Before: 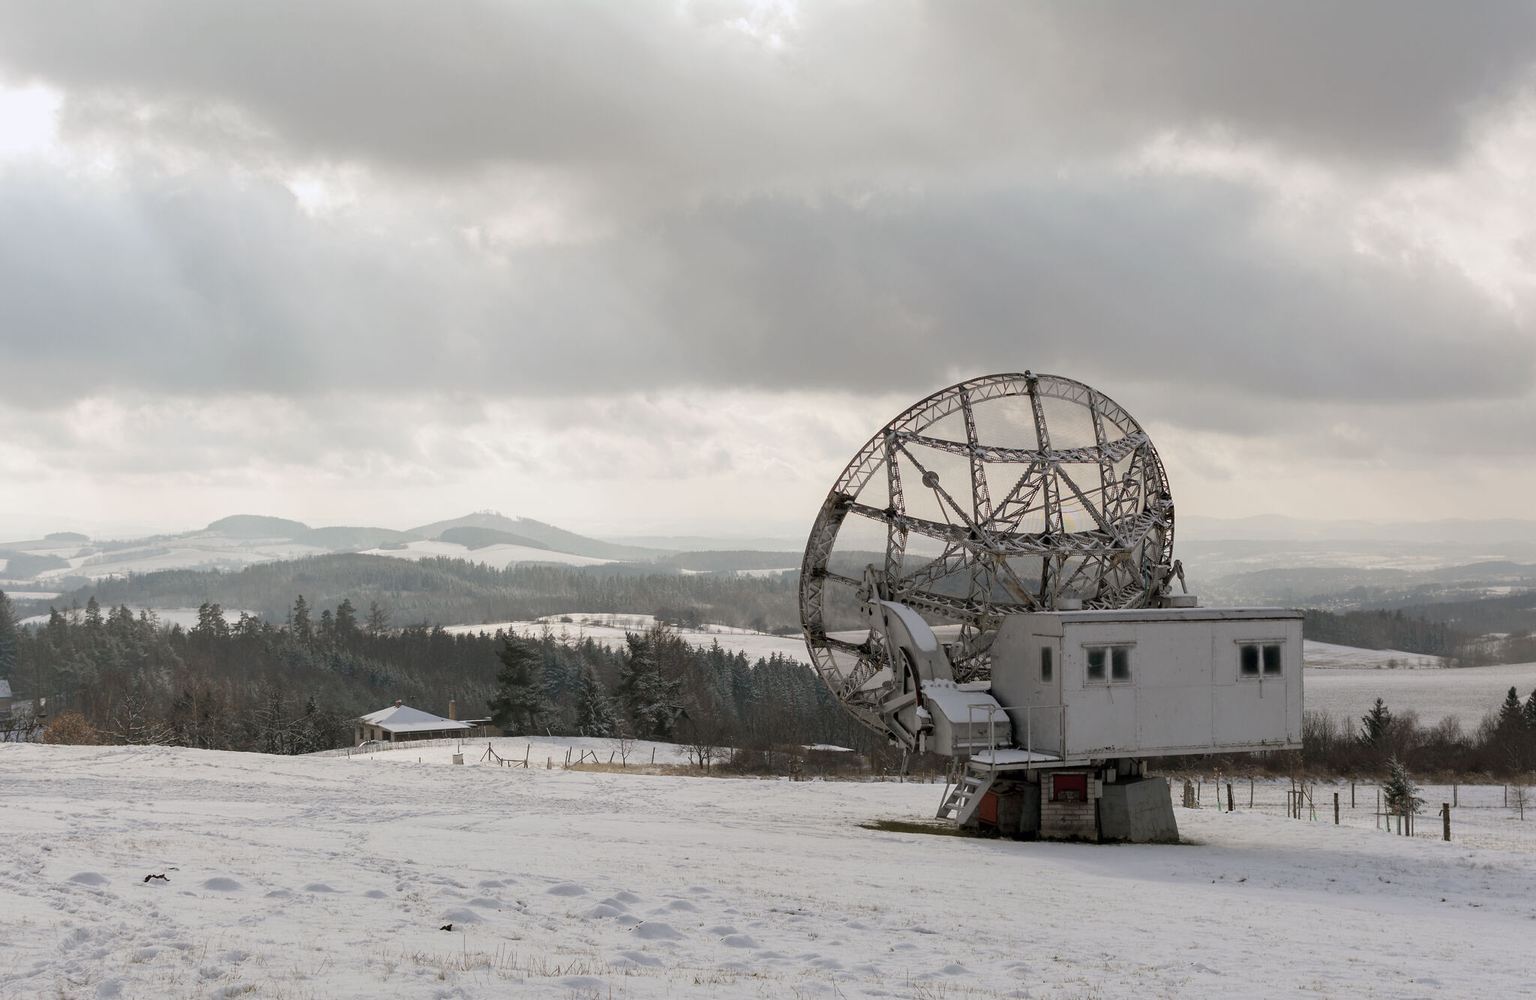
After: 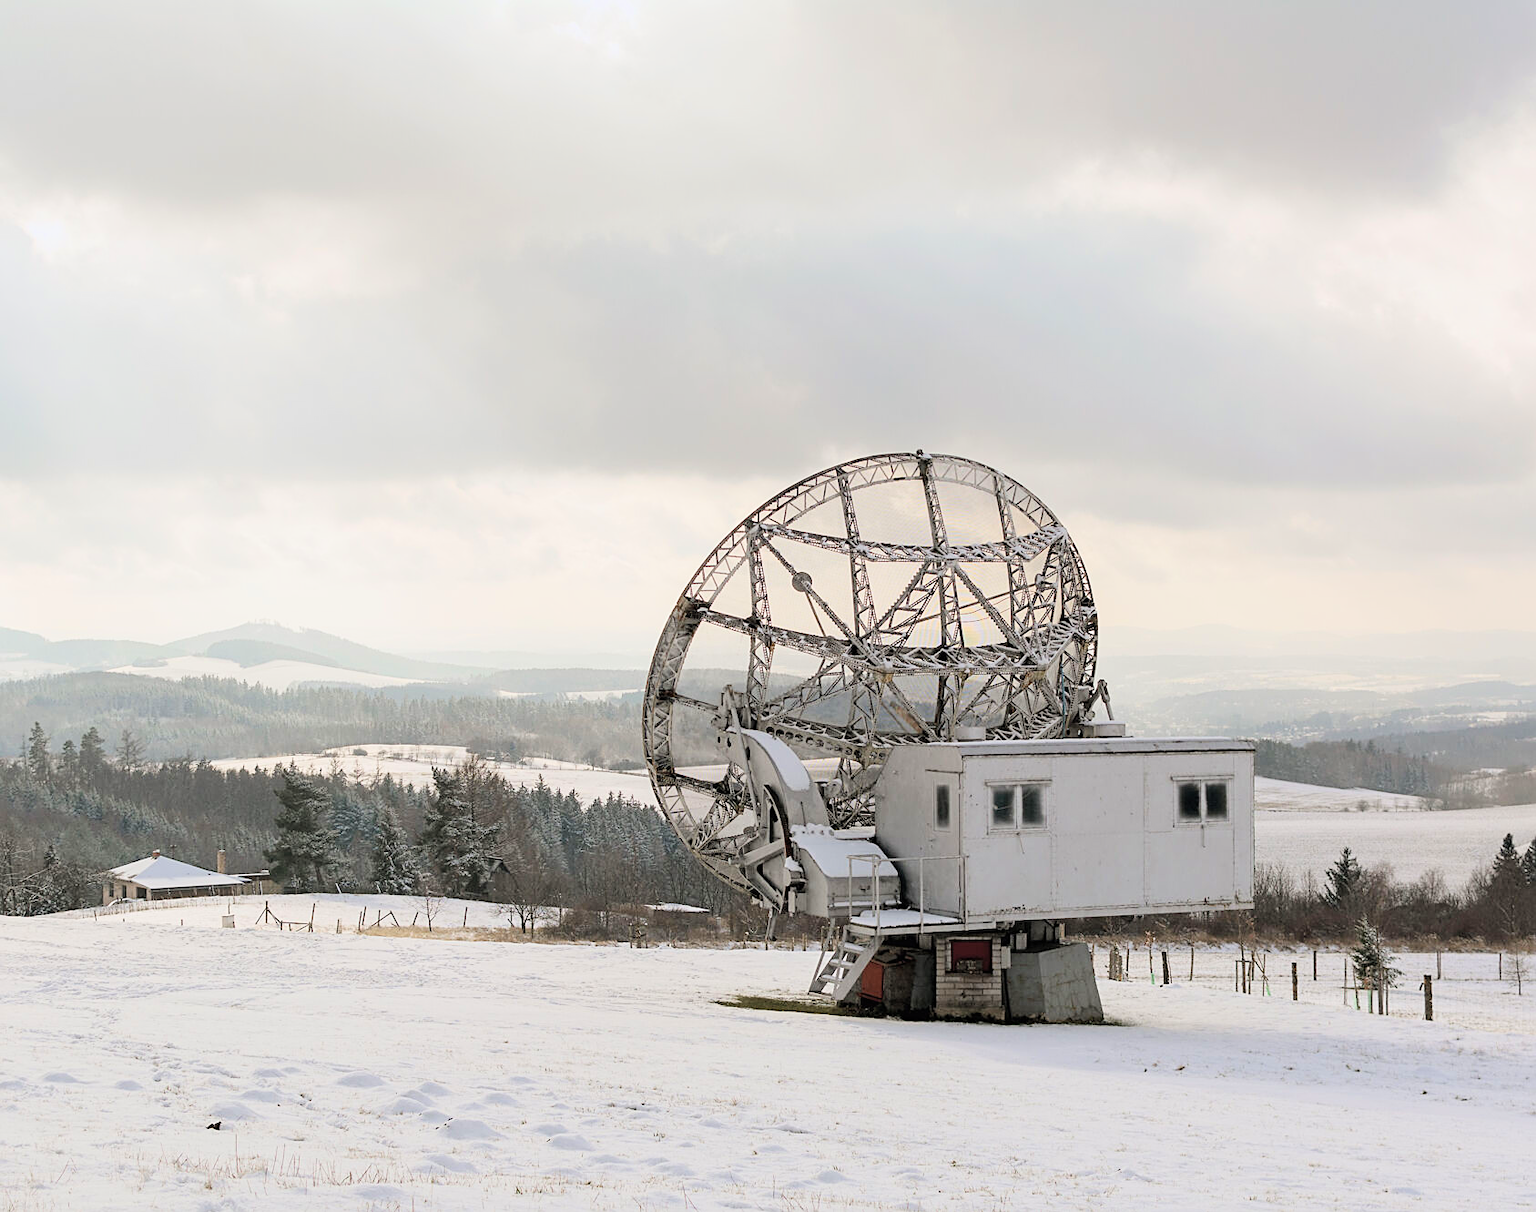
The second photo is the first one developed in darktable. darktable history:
color contrast: green-magenta contrast 1.1, blue-yellow contrast 1.1, unbound 0
filmic rgb: black relative exposure -7.65 EV, white relative exposure 4.56 EV, hardness 3.61, color science v6 (2022)
crop: left 17.582%, bottom 0.031%
sharpen: on, module defaults
exposure: black level correction -0.002, exposure 1.35 EV, compensate highlight preservation false
